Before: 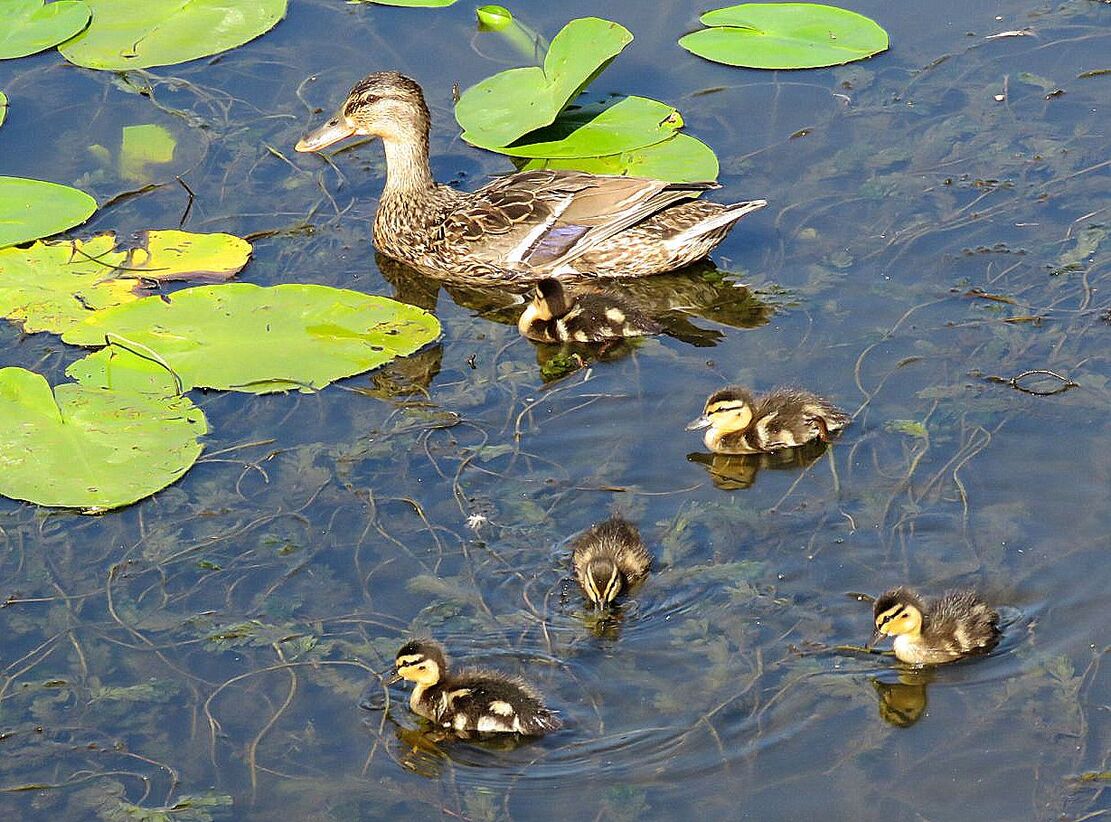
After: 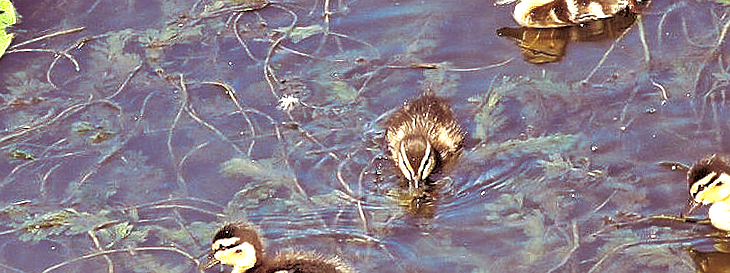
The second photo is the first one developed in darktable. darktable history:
crop: left 18.091%, top 51.13%, right 17.525%, bottom 16.85%
rotate and perspective: rotation -1.77°, lens shift (horizontal) 0.004, automatic cropping off
split-toning: on, module defaults
exposure: black level correction 0, exposure 0.7 EV, compensate exposure bias true, compensate highlight preservation false
shadows and highlights: shadows 20.91, highlights -82.73, soften with gaussian
tone equalizer: -7 EV 0.15 EV, -6 EV 0.6 EV, -5 EV 1.15 EV, -4 EV 1.33 EV, -3 EV 1.15 EV, -2 EV 0.6 EV, -1 EV 0.15 EV, mask exposure compensation -0.5 EV
sharpen: radius 1, threshold 1
